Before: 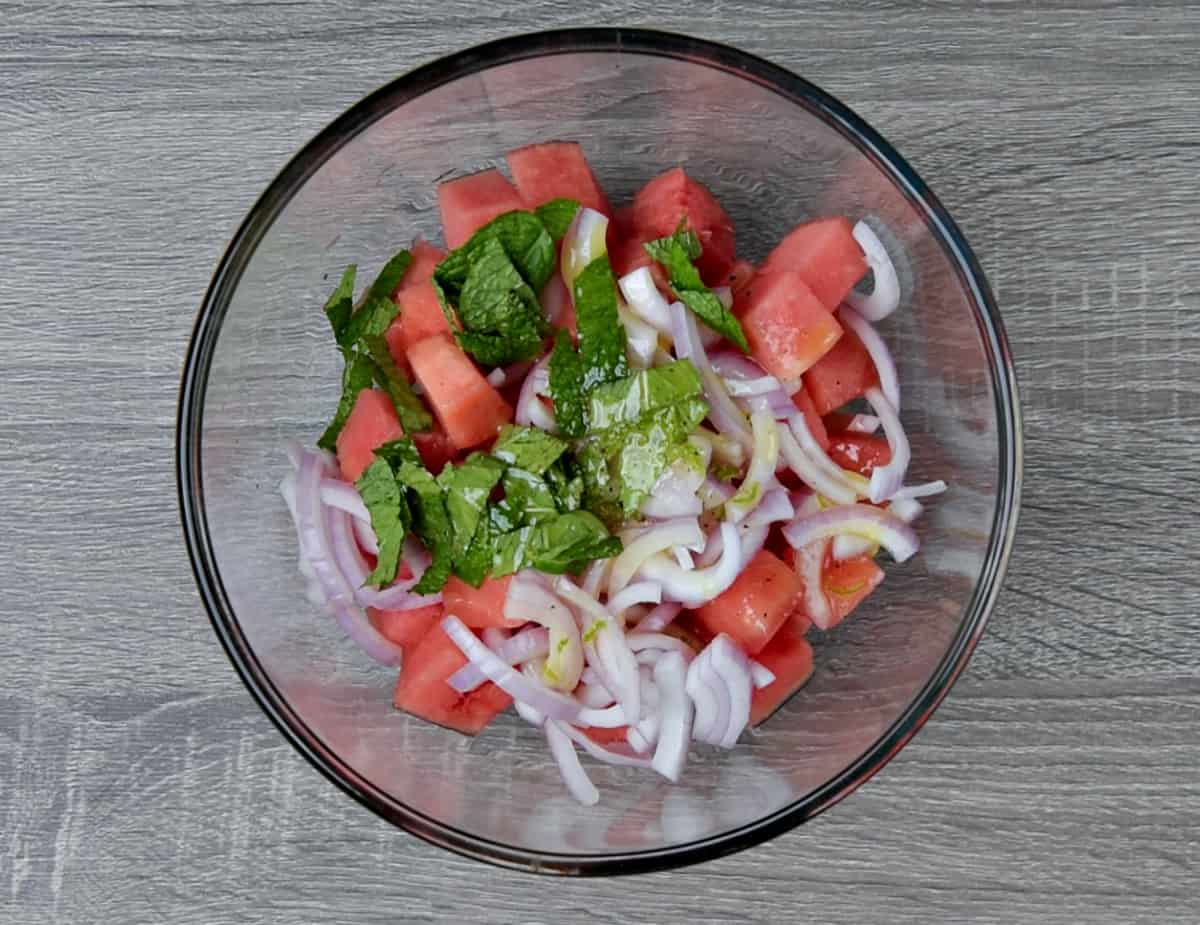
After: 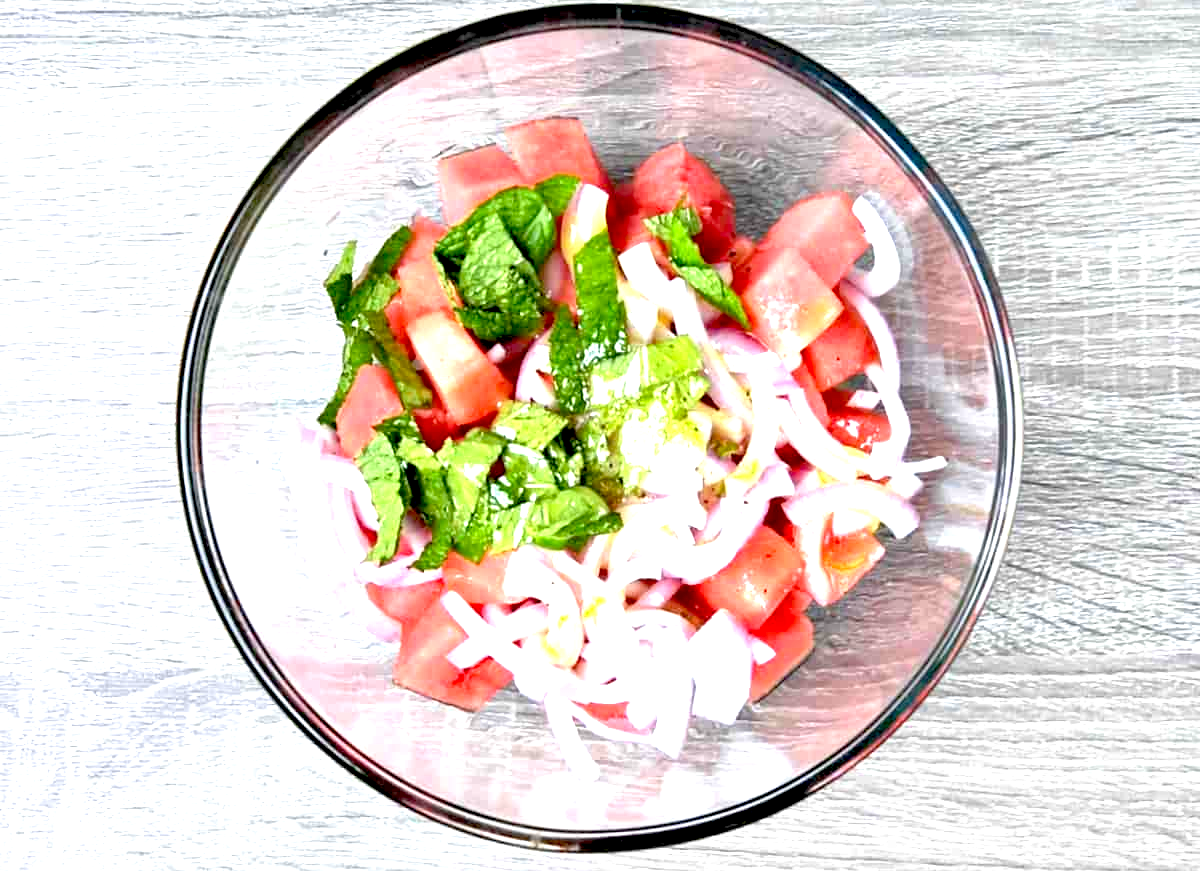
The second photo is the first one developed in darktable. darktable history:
crop and rotate: top 2.645%, bottom 3.088%
exposure: black level correction 0.006, exposure 2.07 EV, compensate exposure bias true, compensate highlight preservation false
